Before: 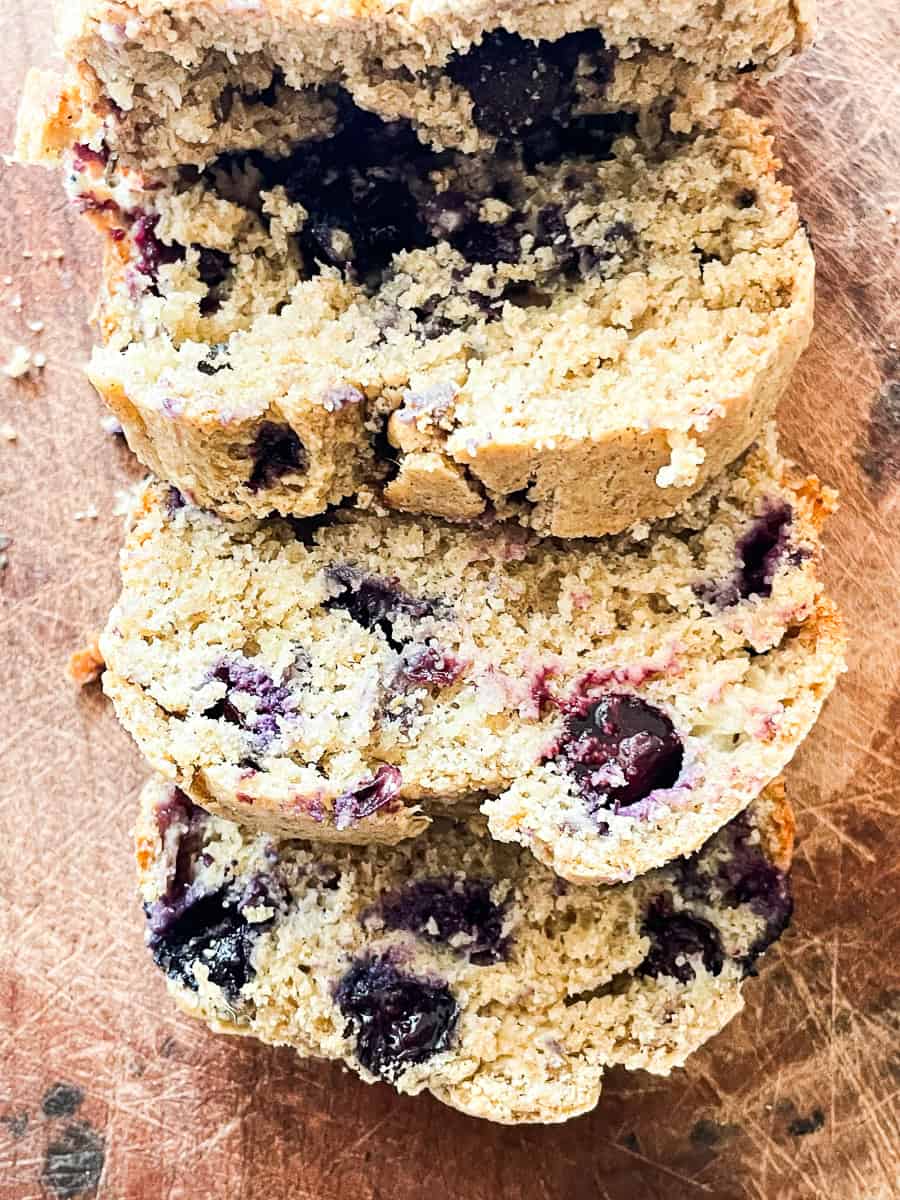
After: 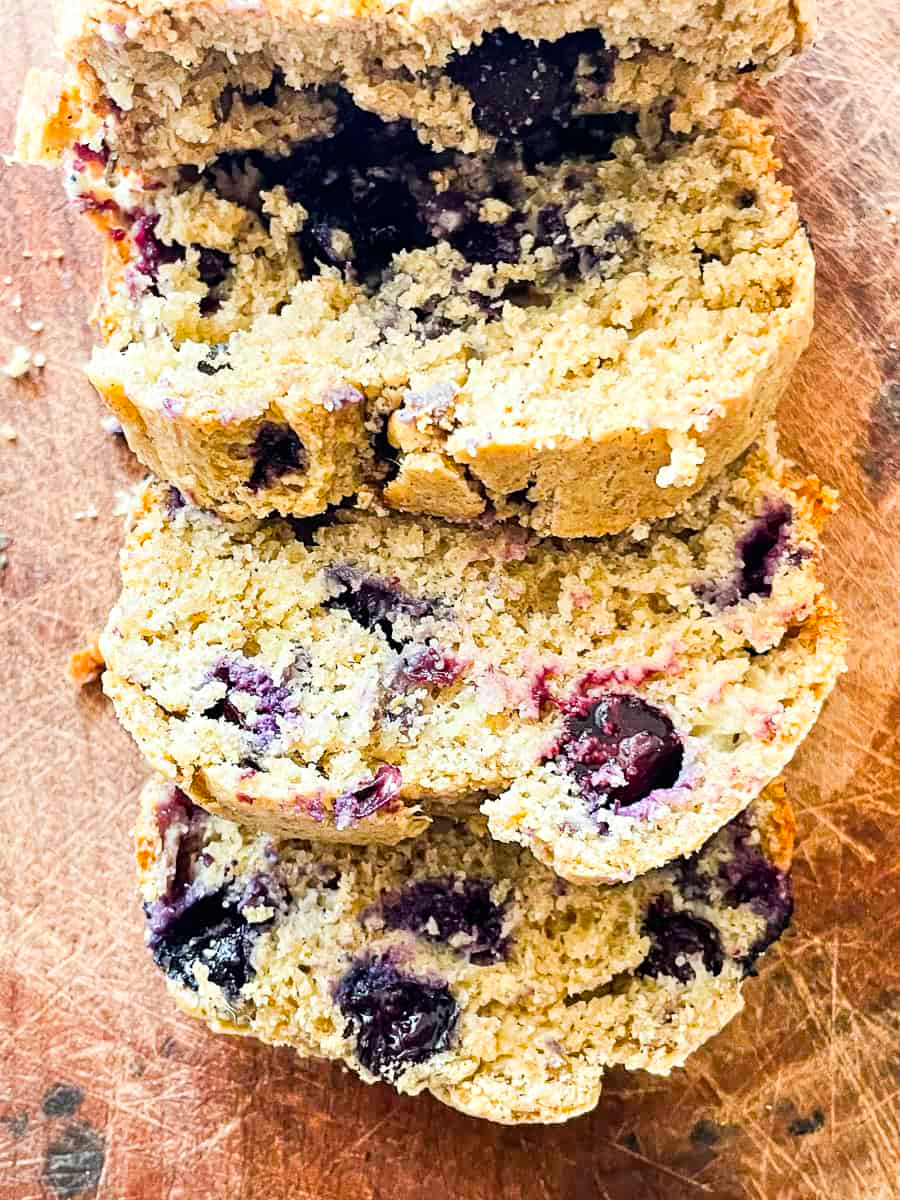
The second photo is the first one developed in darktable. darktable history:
color balance rgb: perceptual saturation grading › global saturation 20%, global vibrance 20%
tone equalizer: -8 EV 0.001 EV, -7 EV -0.004 EV, -6 EV 0.009 EV, -5 EV 0.032 EV, -4 EV 0.276 EV, -3 EV 0.644 EV, -2 EV 0.584 EV, -1 EV 0.187 EV, +0 EV 0.024 EV
